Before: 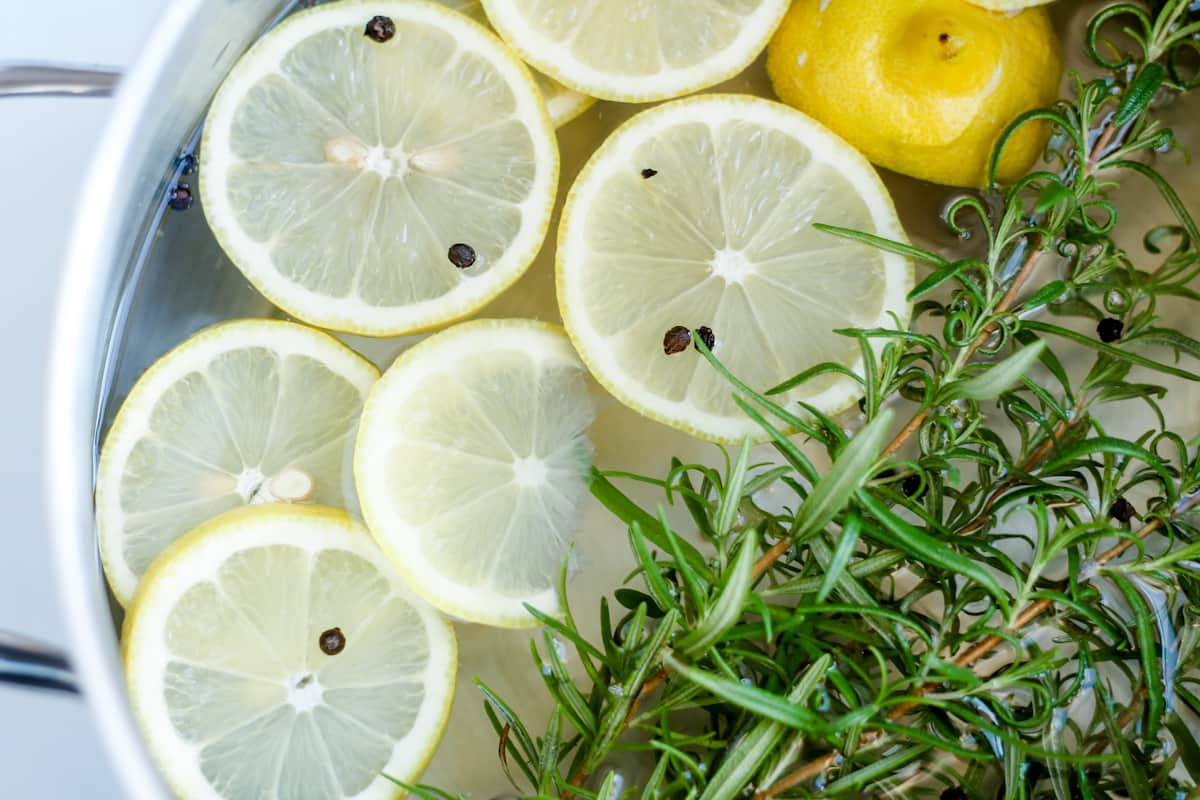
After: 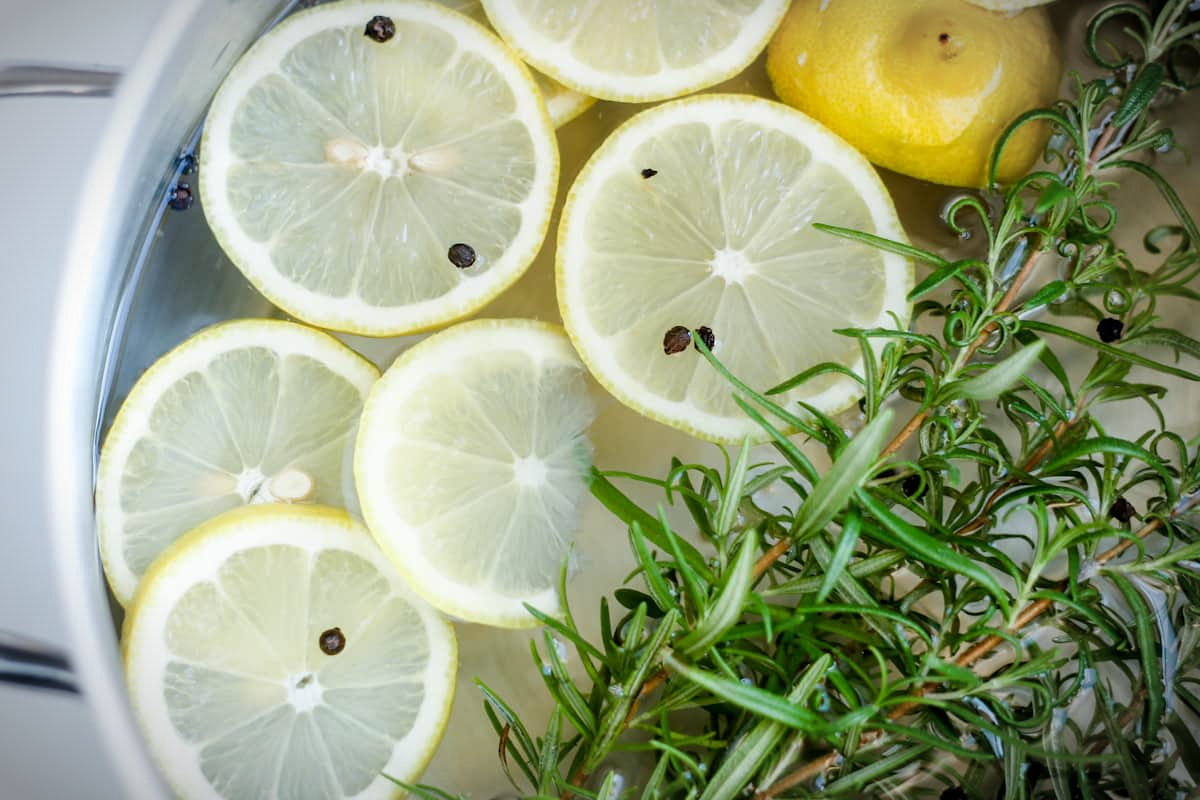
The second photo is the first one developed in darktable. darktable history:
vignetting: fall-off start 86.99%, brightness -0.575, automatic ratio true
